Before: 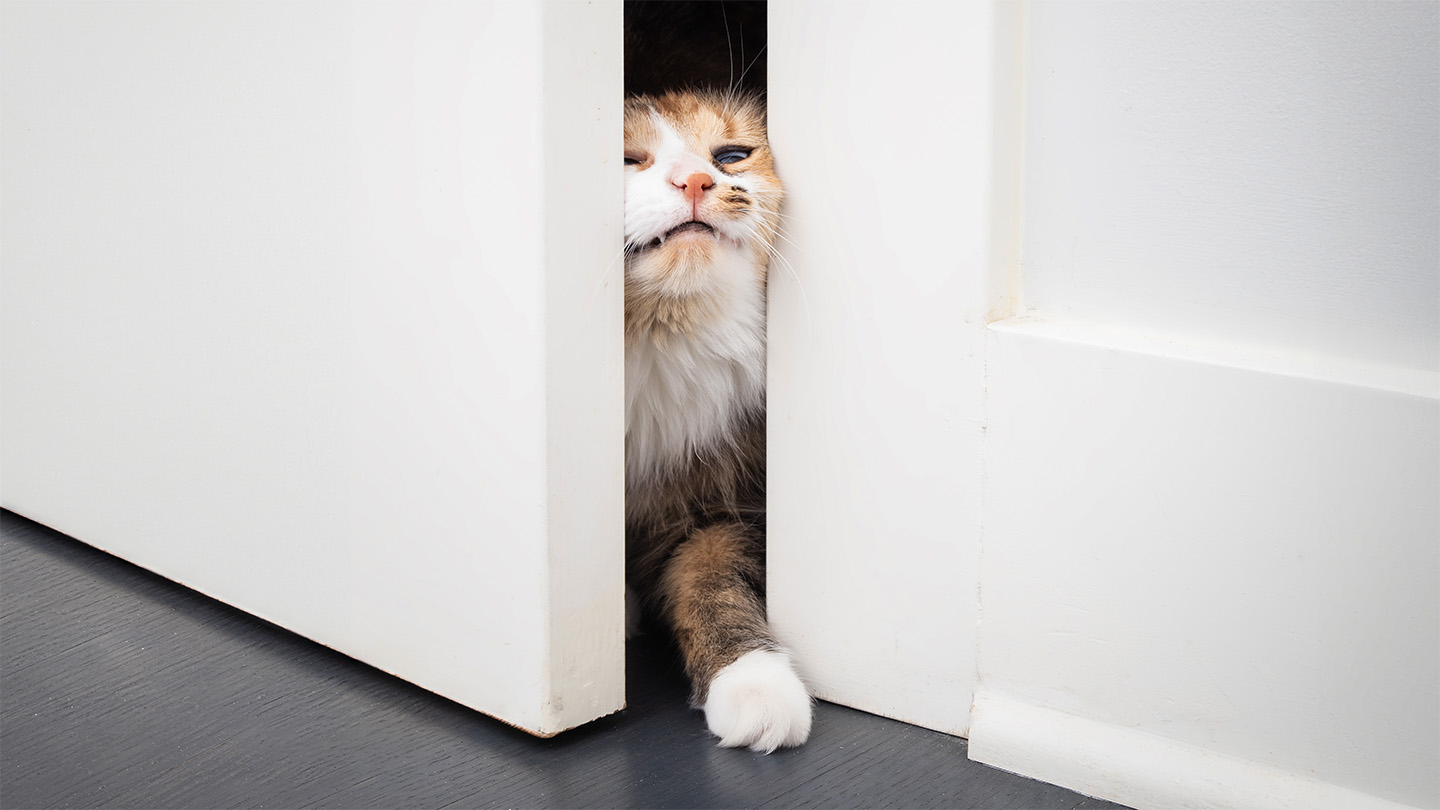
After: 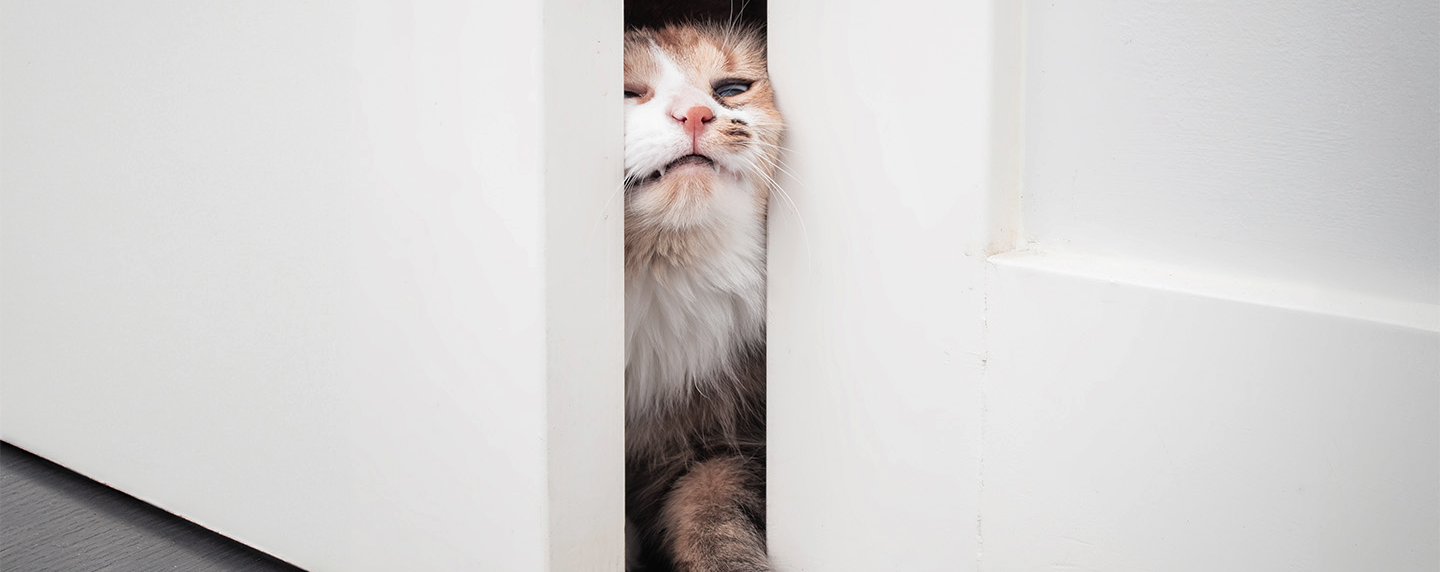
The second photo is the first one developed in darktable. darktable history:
color contrast: blue-yellow contrast 0.62
crop and rotate: top 8.293%, bottom 20.996%
shadows and highlights: shadows 25, highlights -25
